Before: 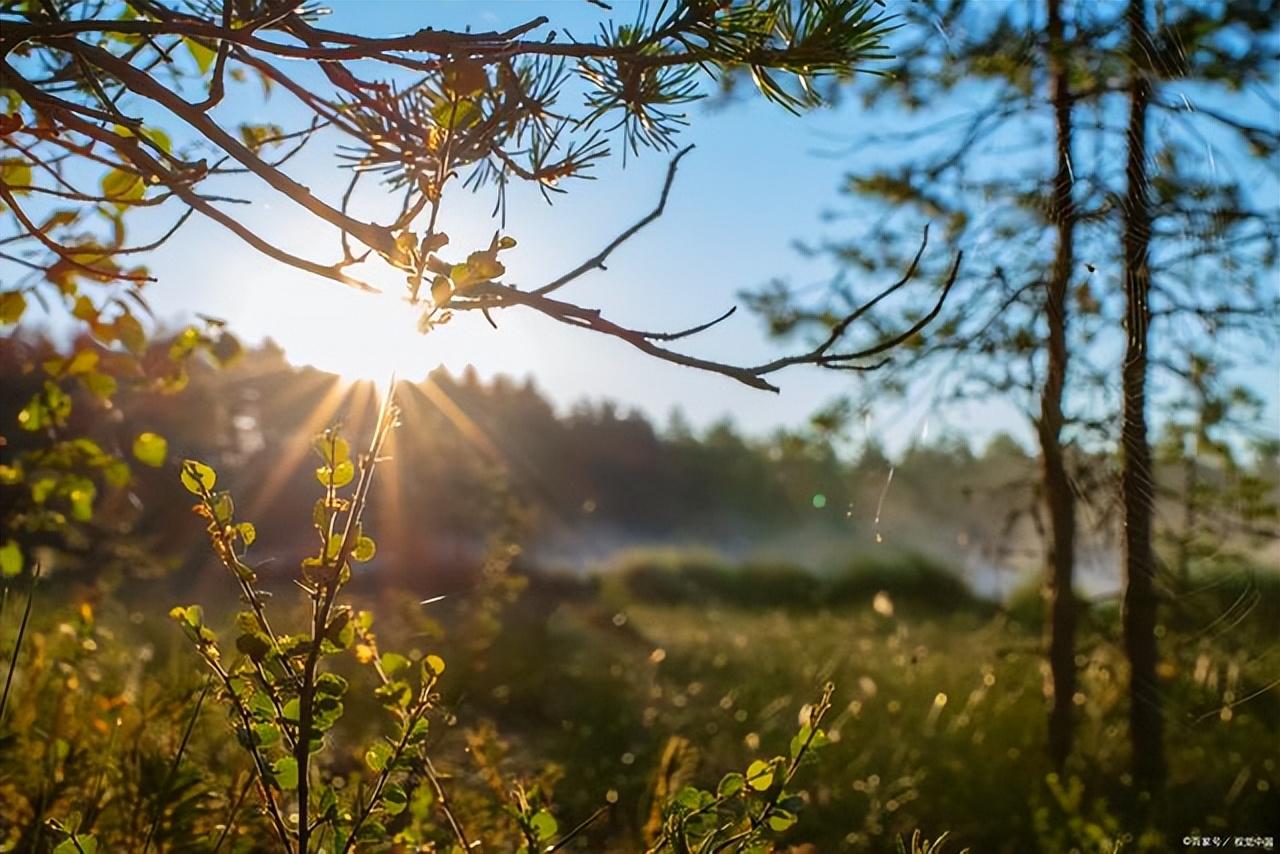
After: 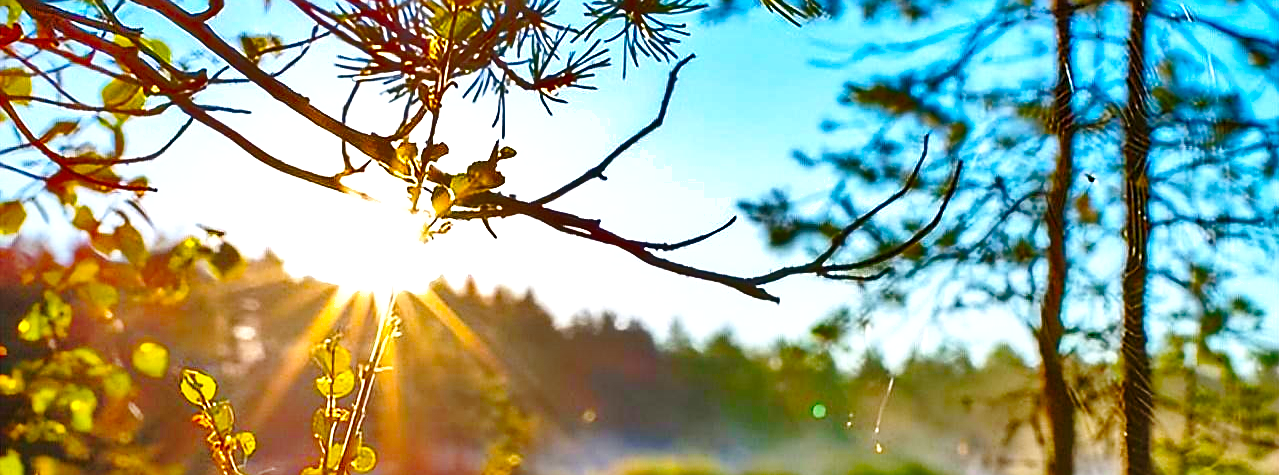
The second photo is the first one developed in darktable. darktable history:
crop and rotate: top 10.543%, bottom 33.725%
levels: levels [0, 0.435, 0.917]
base curve: curves: ch0 [(0, 0) (0.028, 0.03) (0.121, 0.232) (0.46, 0.748) (0.859, 0.968) (1, 1)], preserve colors none
sharpen: on, module defaults
exposure: exposure 0.602 EV, compensate highlight preservation false
tone equalizer: -8 EV -0.029 EV, -7 EV 0.023 EV, -6 EV -0.008 EV, -5 EV 0.004 EV, -4 EV -0.052 EV, -3 EV -0.233 EV, -2 EV -0.671 EV, -1 EV -0.964 EV, +0 EV -0.994 EV, luminance estimator HSV value / RGB max
color balance rgb: linear chroma grading › global chroma 9.102%, perceptual saturation grading › global saturation 25.294%, perceptual brilliance grading › global brilliance 2.974%, global vibrance 20%
shadows and highlights: white point adjustment 0.13, highlights -70.34, soften with gaussian
